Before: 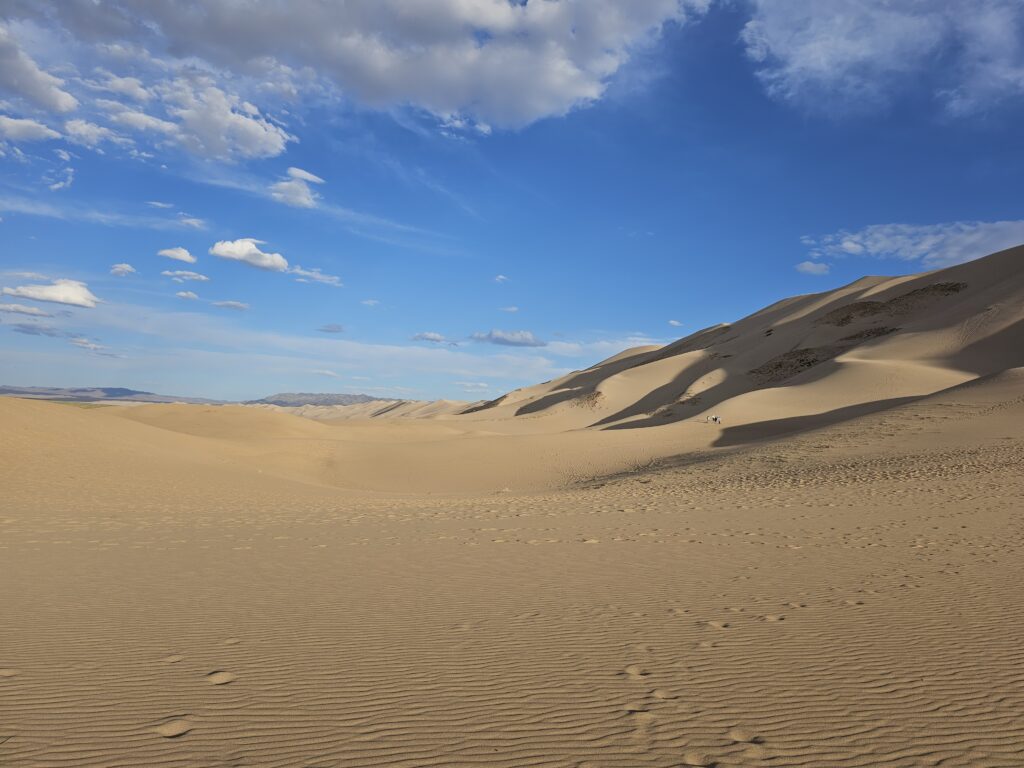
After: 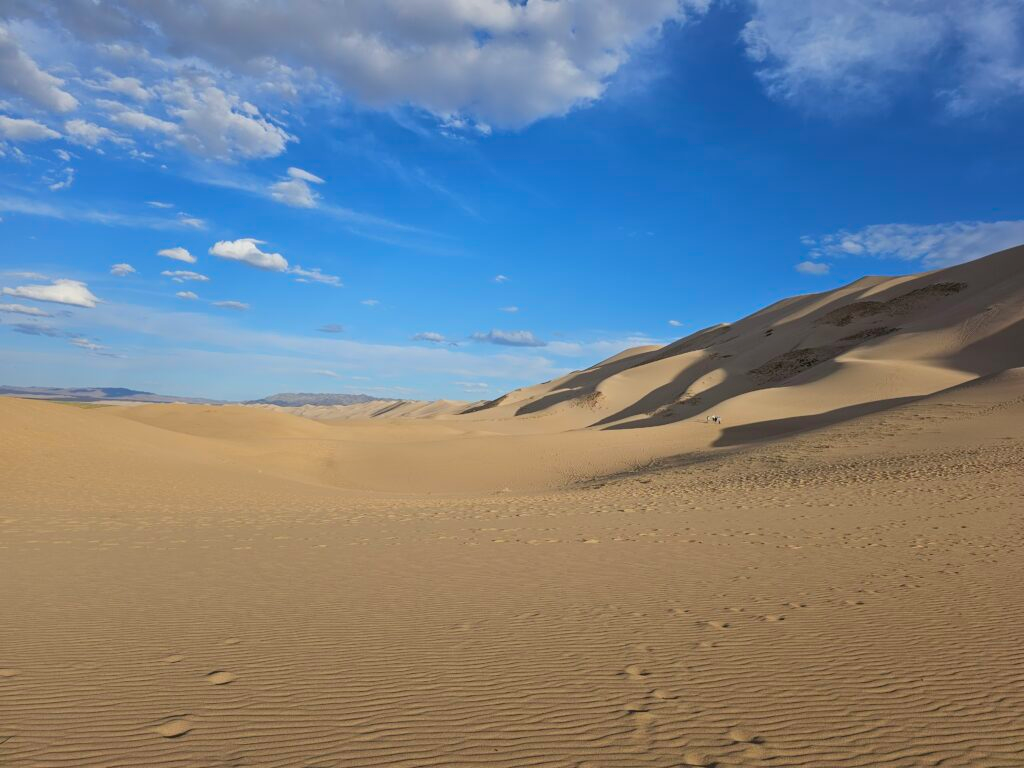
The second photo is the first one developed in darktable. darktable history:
contrast brightness saturation: saturation 0.1
white balance: red 0.988, blue 1.017
